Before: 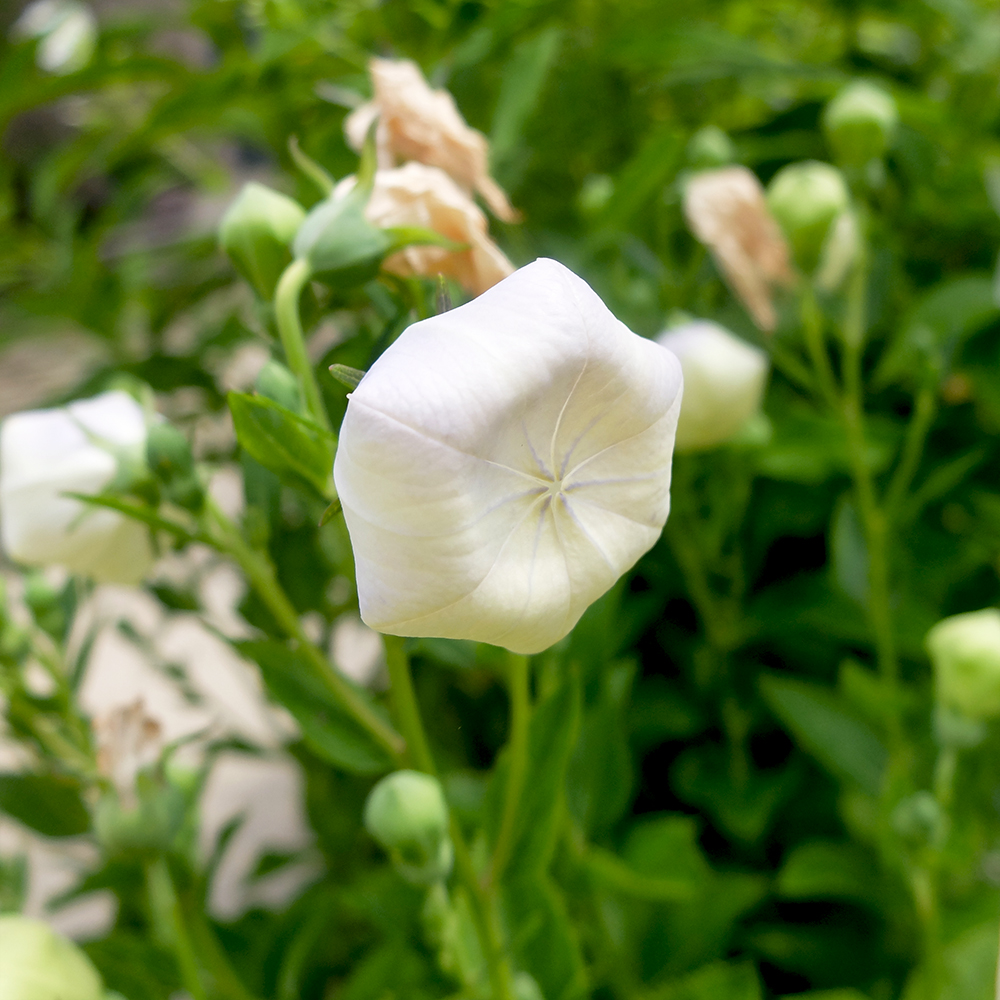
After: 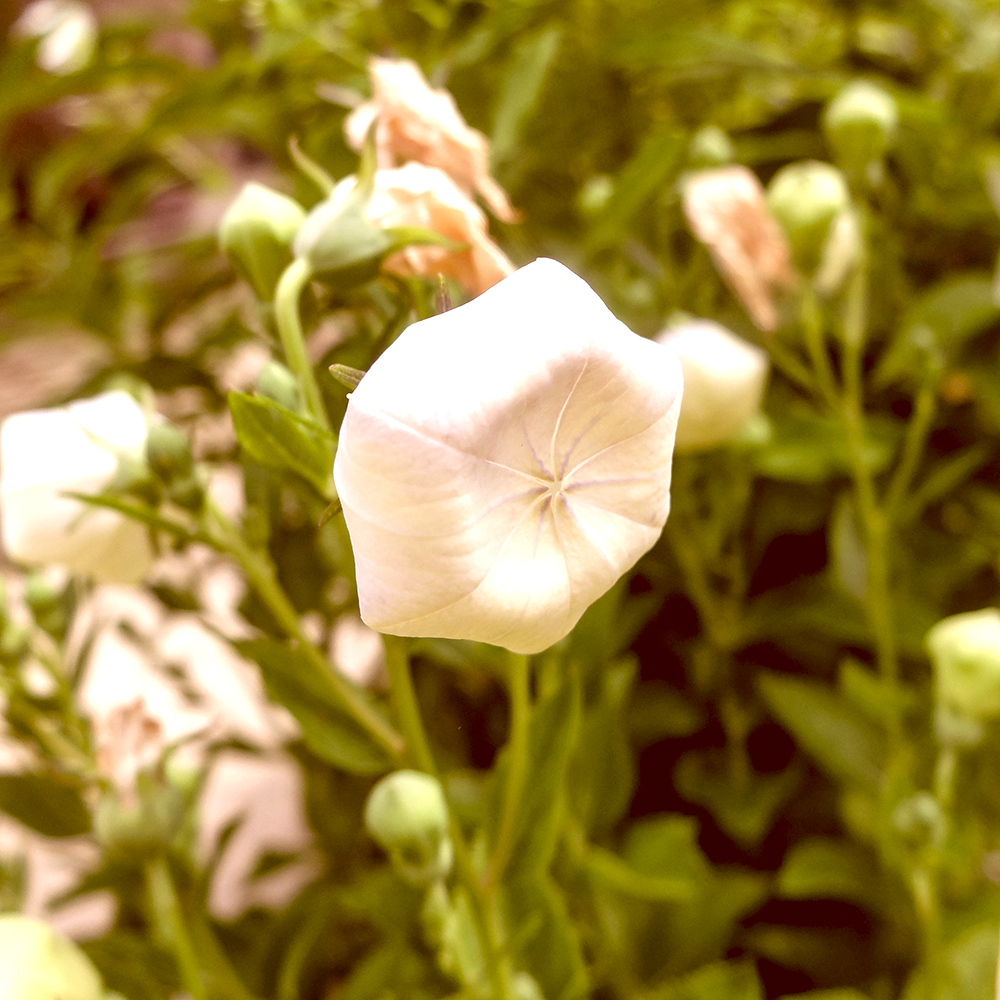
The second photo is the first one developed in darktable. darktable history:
local contrast: on, module defaults
color correction: highlights a* 9.03, highlights b* 8.71, shadows a* 40, shadows b* 40, saturation 0.8
exposure: black level correction 0, exposure 0.5 EV, compensate exposure bias true, compensate highlight preservation false
